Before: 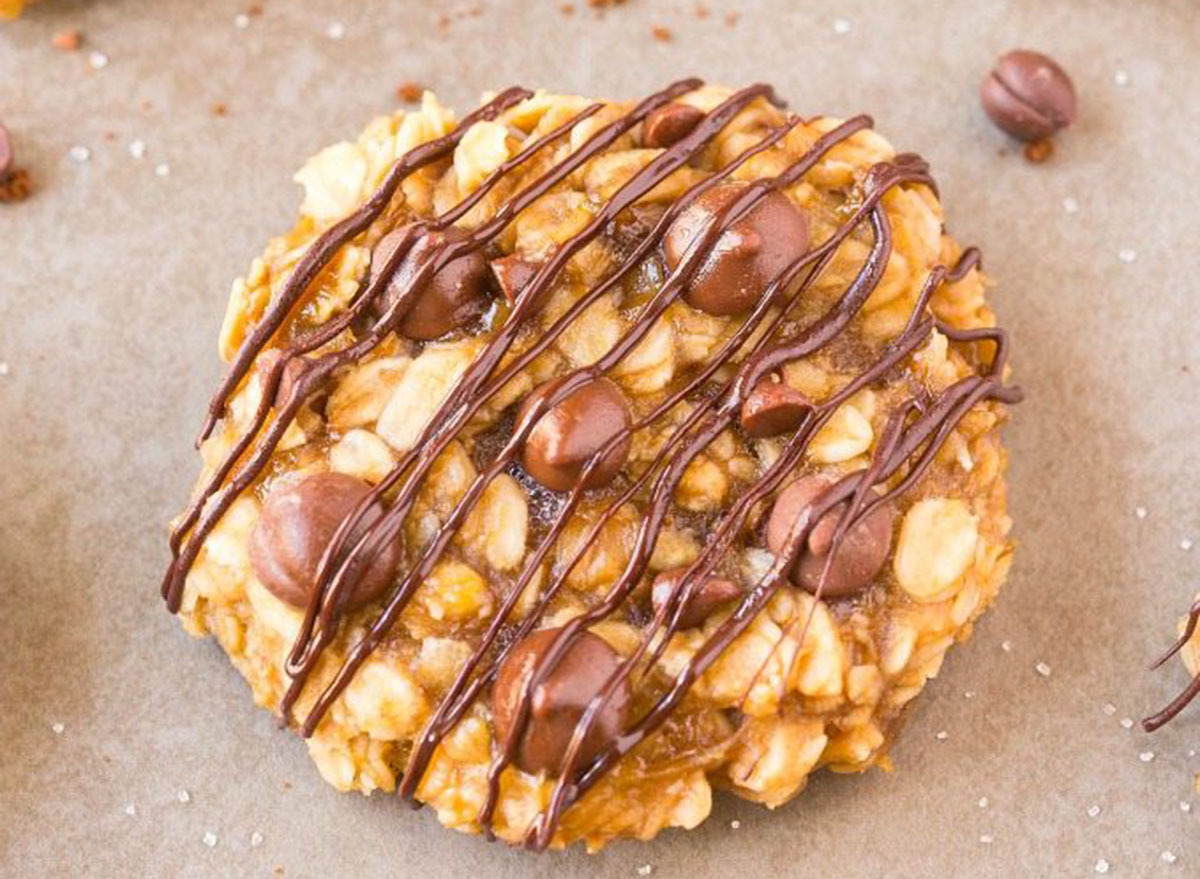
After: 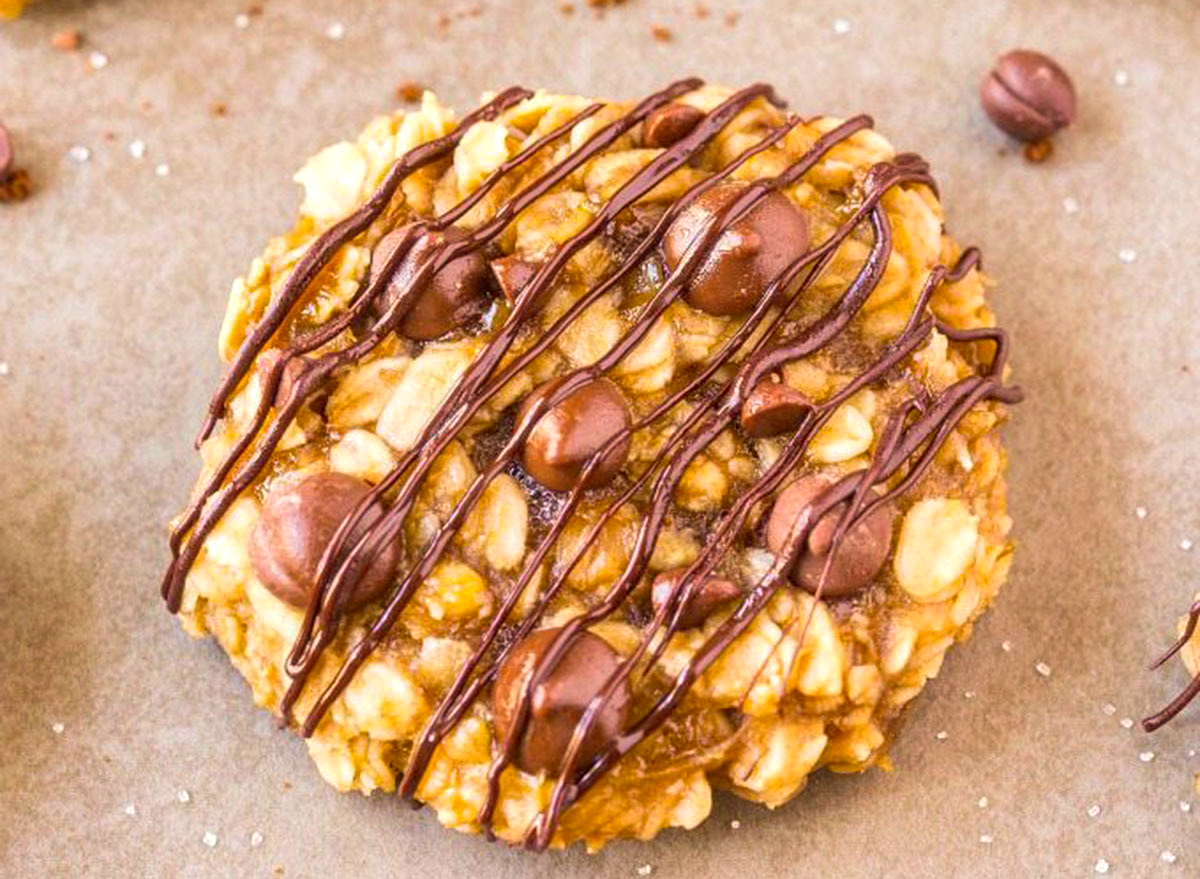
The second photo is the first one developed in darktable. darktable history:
local contrast: detail 130%
contrast brightness saturation: saturation -0.047
velvia: on, module defaults
color balance rgb: global offset › chroma 0.063%, global offset › hue 254.19°, linear chroma grading › global chroma 24.99%, perceptual saturation grading › global saturation -2.652%, perceptual saturation grading › shadows -1.152%
